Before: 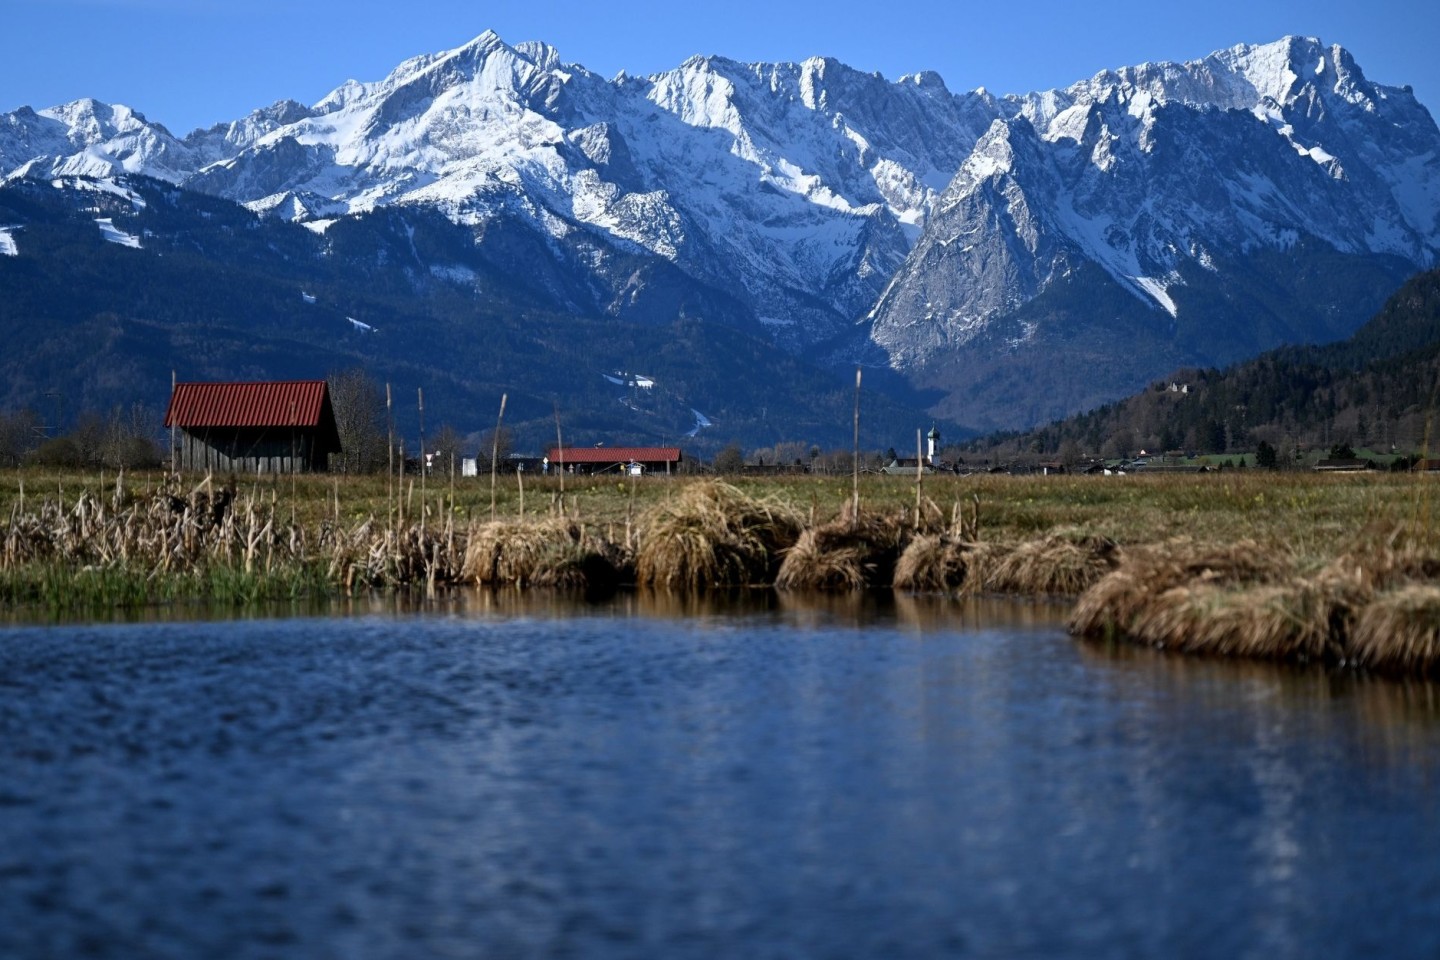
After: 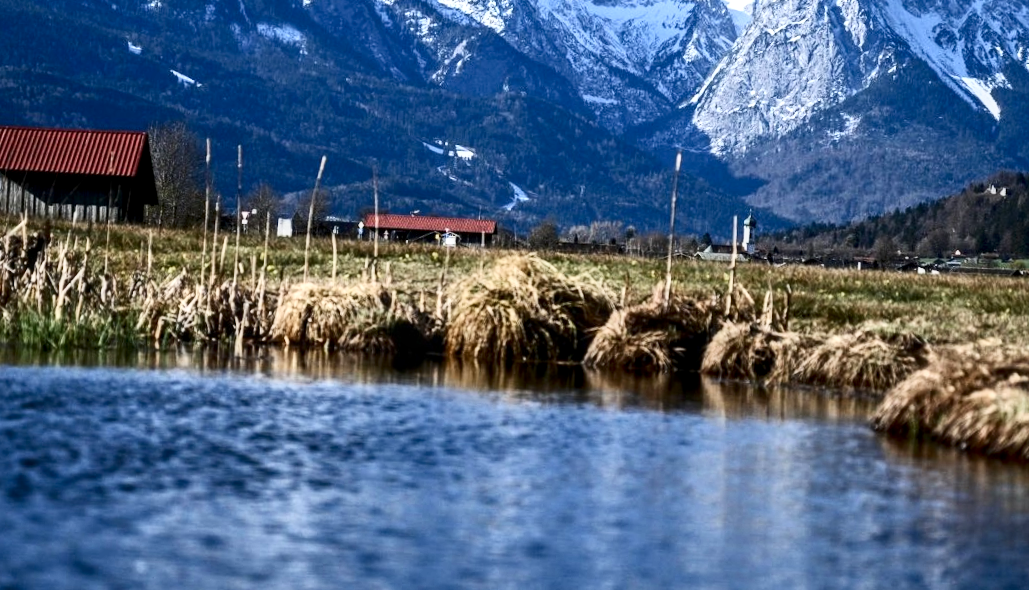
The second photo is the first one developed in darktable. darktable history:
crop and rotate: angle -3.43°, left 9.732%, top 21.107%, right 12.511%, bottom 11.923%
base curve: curves: ch0 [(0, 0) (0.204, 0.334) (0.55, 0.733) (1, 1)], preserve colors none
local contrast: on, module defaults
contrast brightness saturation: contrast 0.374, brightness 0.096
